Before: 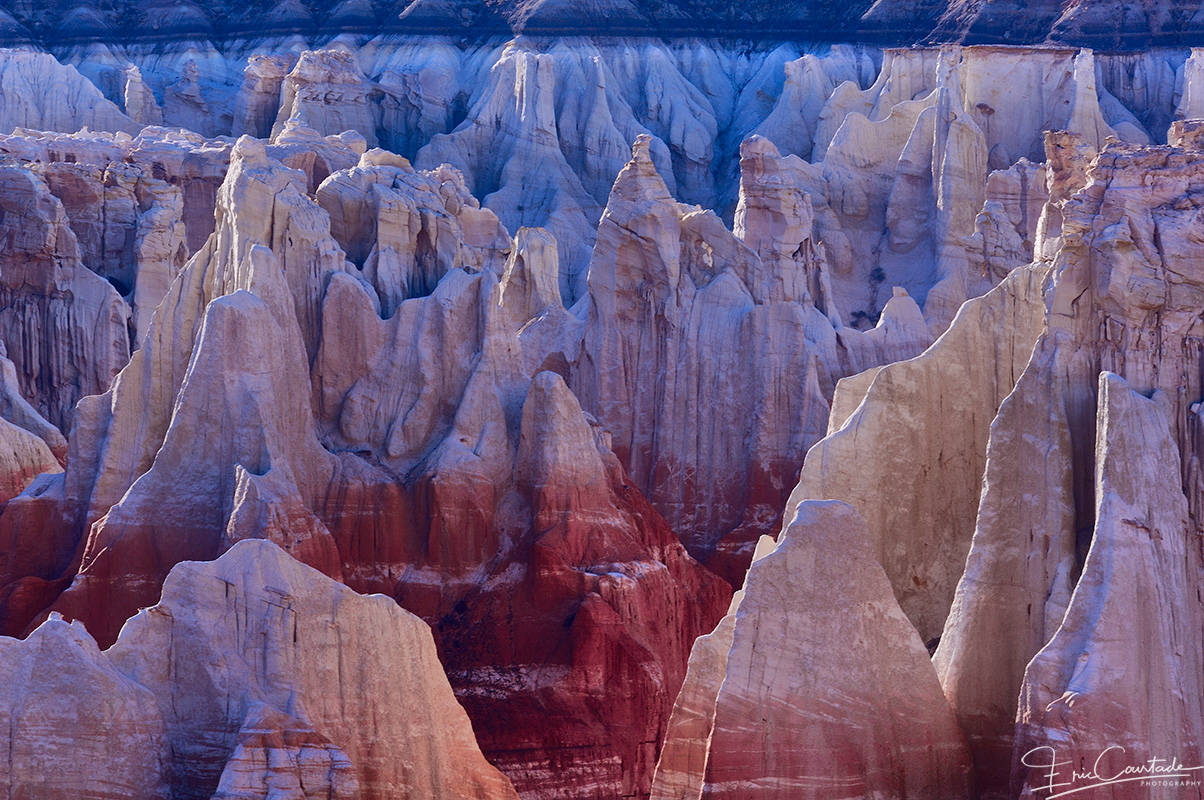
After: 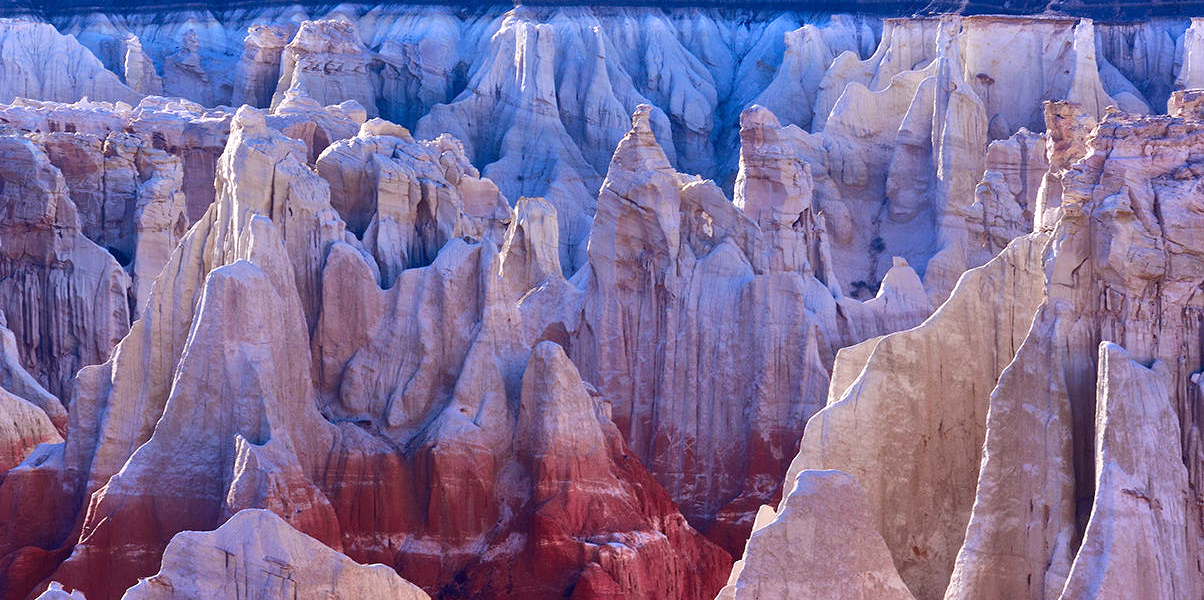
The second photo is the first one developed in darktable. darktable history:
exposure: exposure 0.496 EV, compensate highlight preservation false
crop: top 3.857%, bottom 21.132%
